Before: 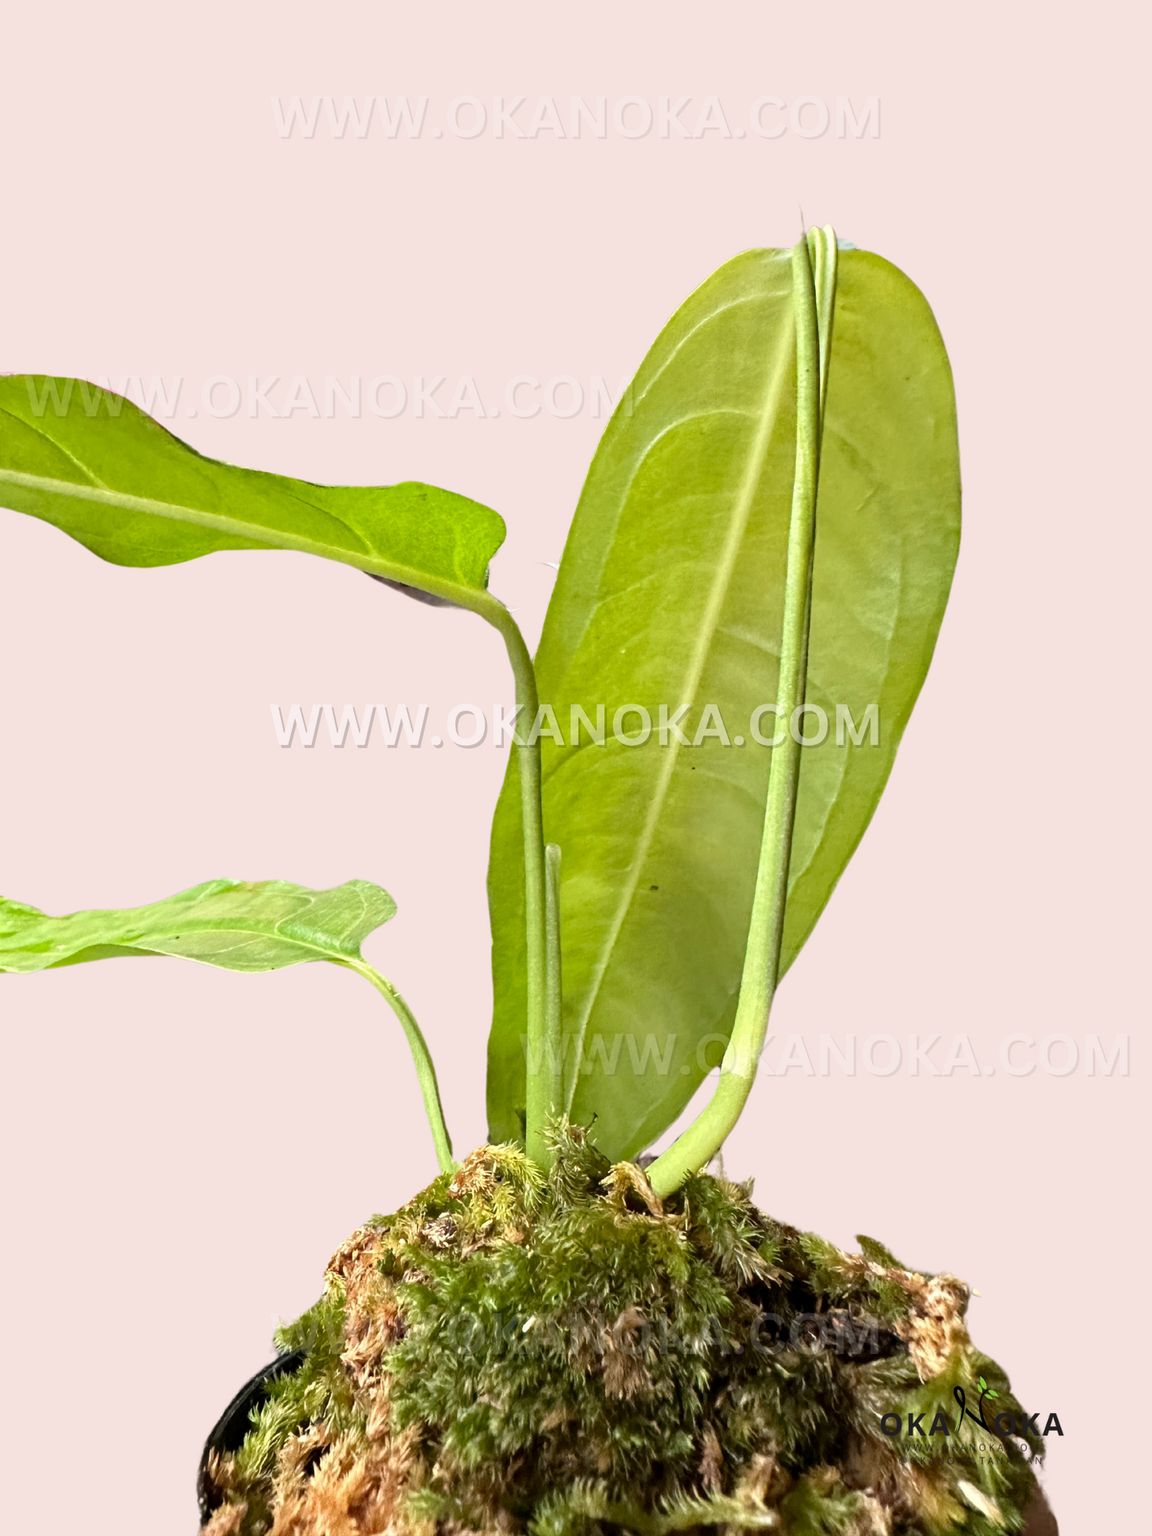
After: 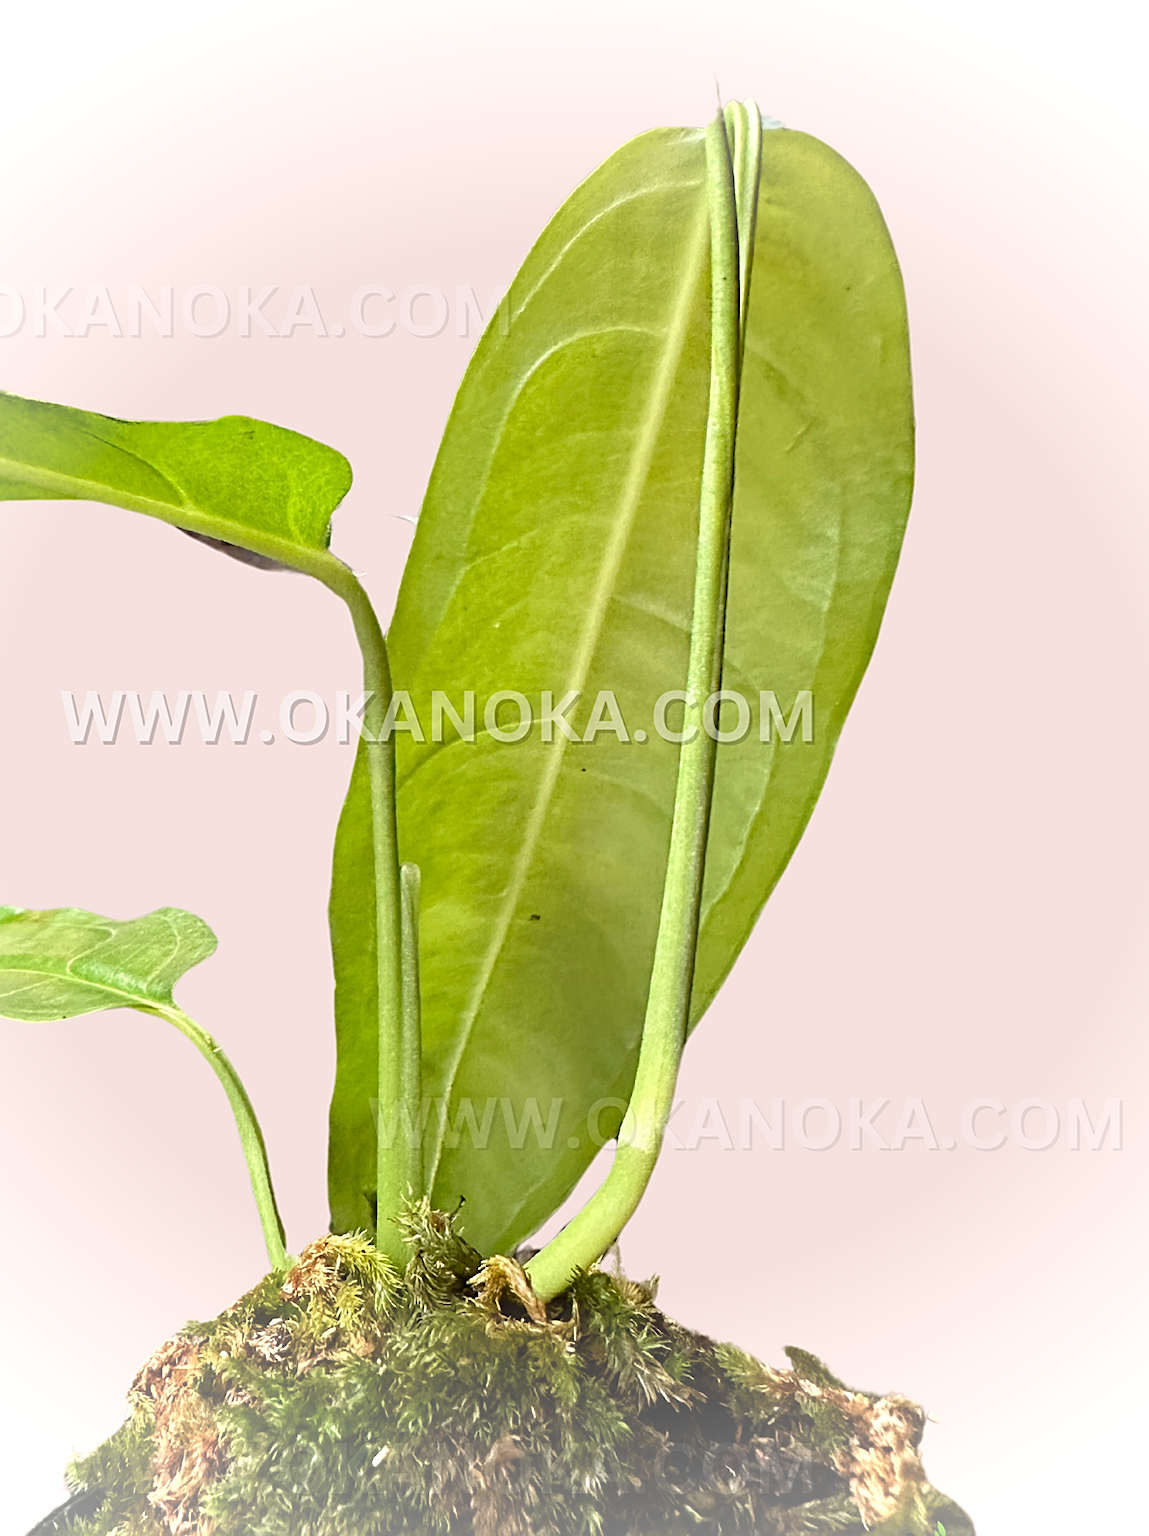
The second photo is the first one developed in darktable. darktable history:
vignetting: fall-off start 75.62%, brightness 0.308, saturation -0.003, width/height ratio 1.088
crop: left 19.201%, top 9.46%, right 0%, bottom 9.578%
sharpen: on, module defaults
